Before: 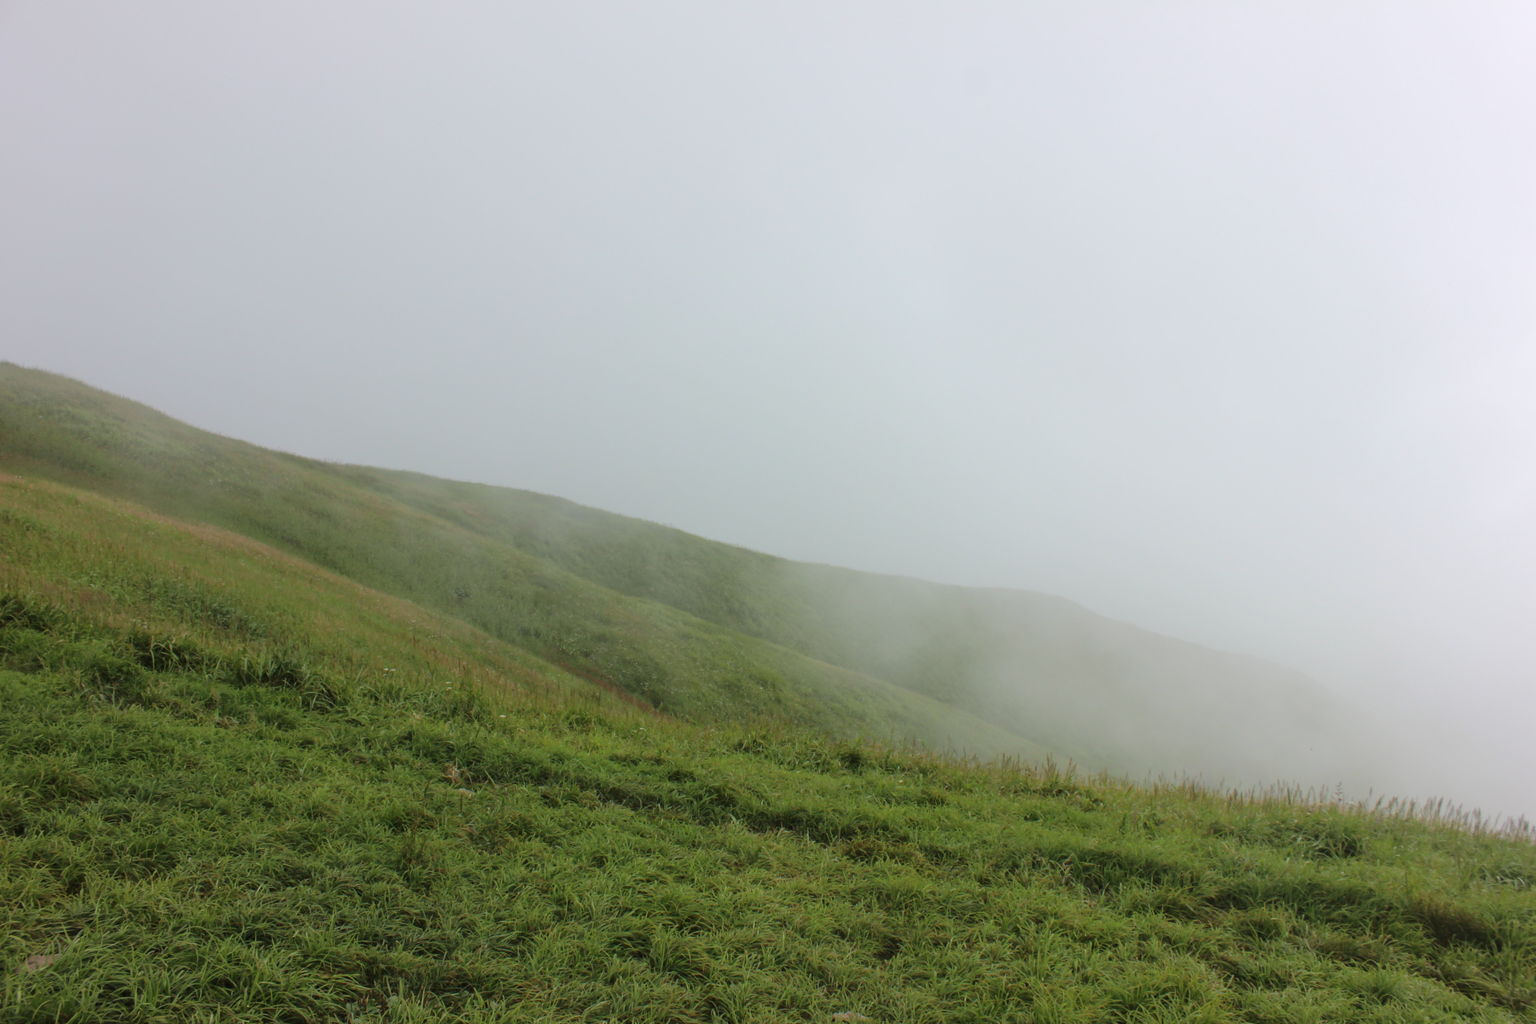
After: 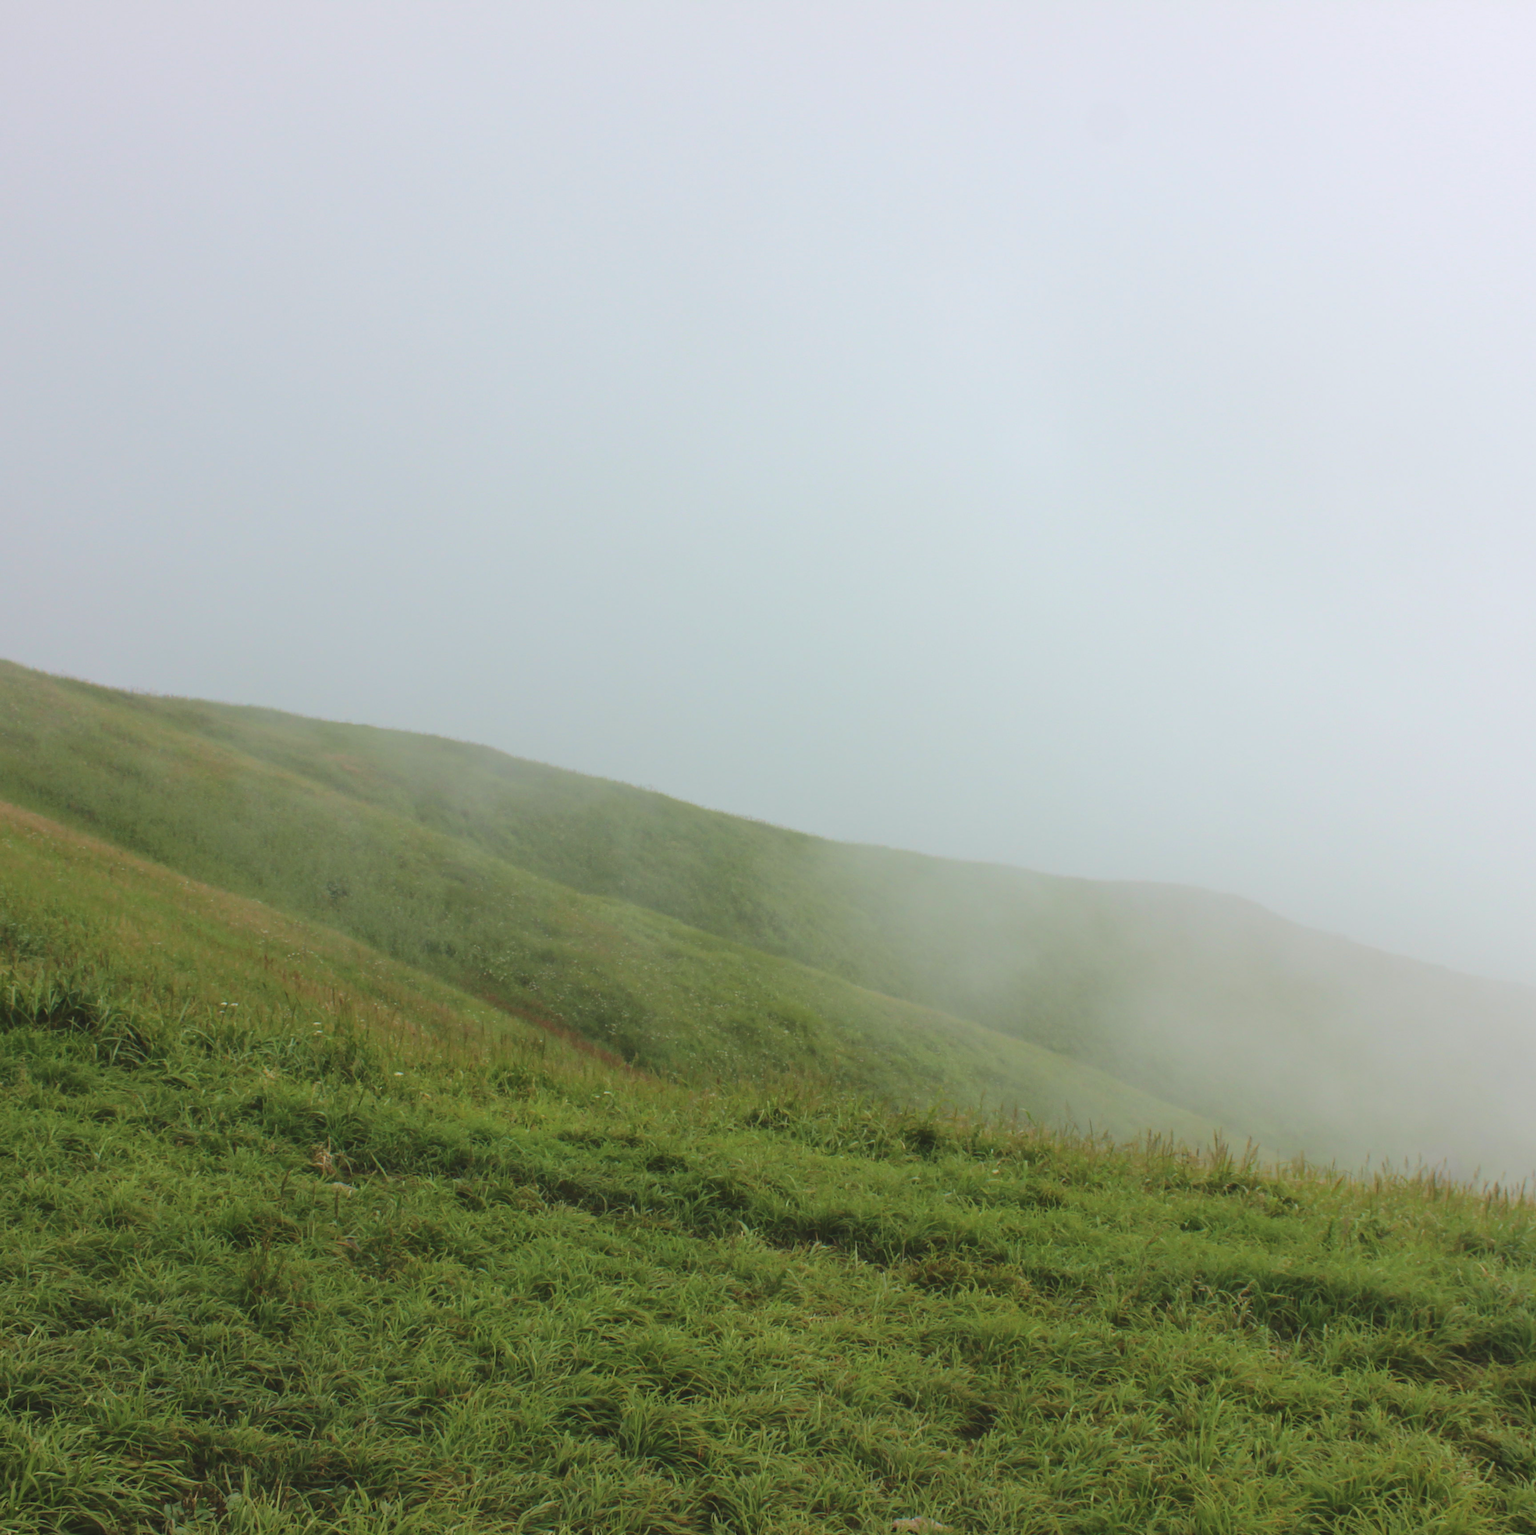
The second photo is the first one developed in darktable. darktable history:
crop and rotate: left 15.446%, right 17.836%
exposure: black level correction -0.008, exposure 0.067 EV, compensate highlight preservation false
velvia: on, module defaults
